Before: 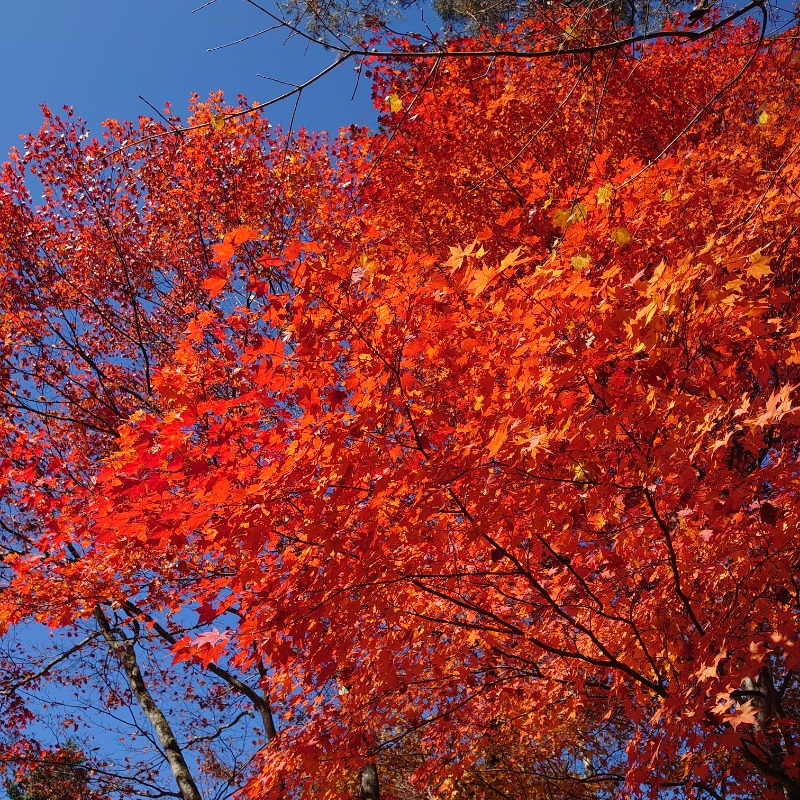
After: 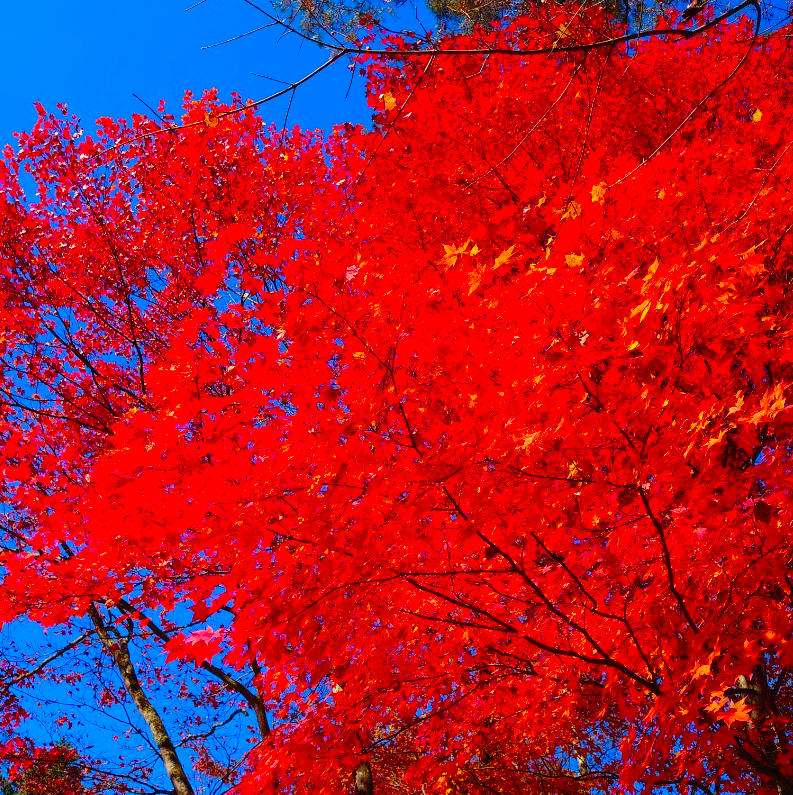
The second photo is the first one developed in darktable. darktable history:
color correction: highlights b* -0.028, saturation 2.19
crop and rotate: left 0.773%, top 0.253%, bottom 0.347%
